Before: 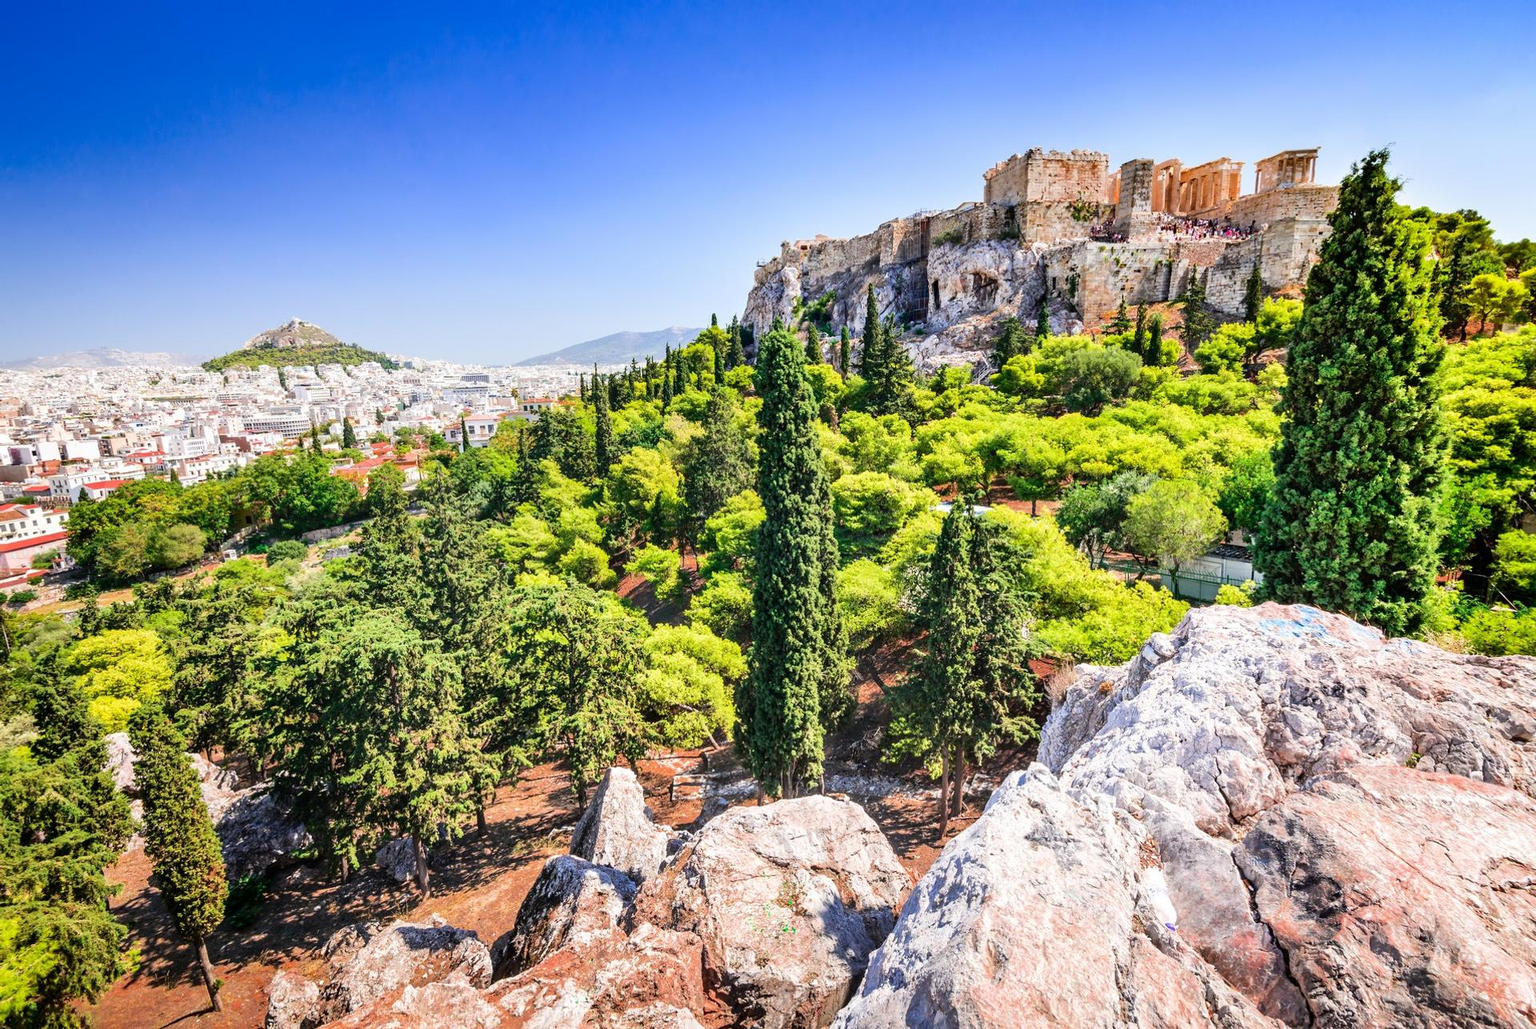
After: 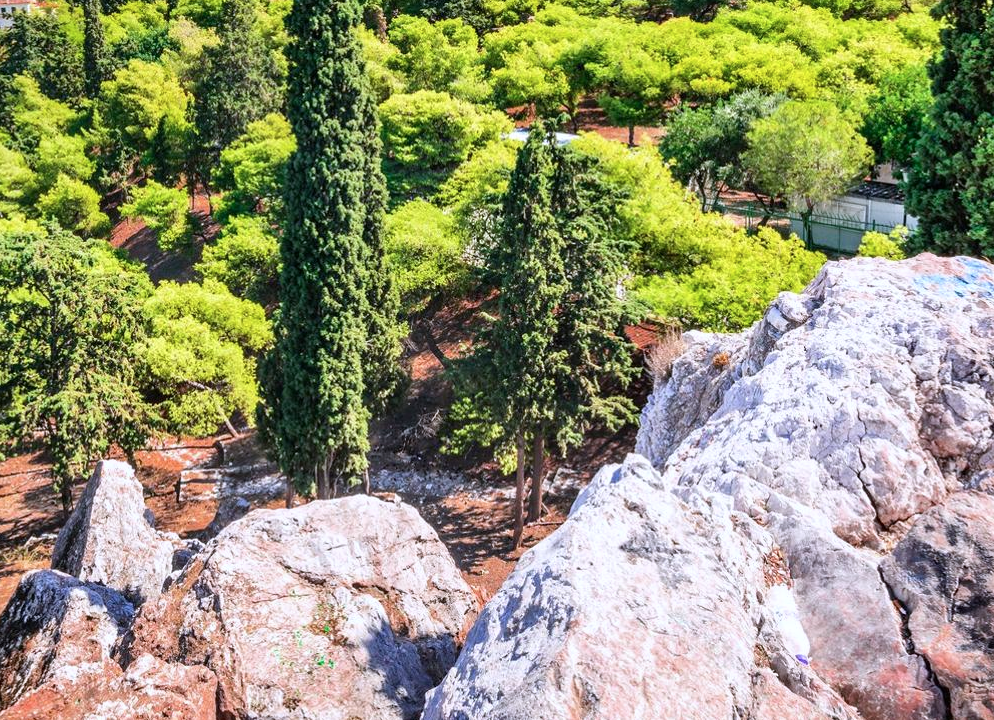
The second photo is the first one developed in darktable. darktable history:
color calibration: illuminant as shot in camera, x 0.358, y 0.373, temperature 4628.91 K
crop: left 34.479%, top 38.822%, right 13.718%, bottom 5.172%
